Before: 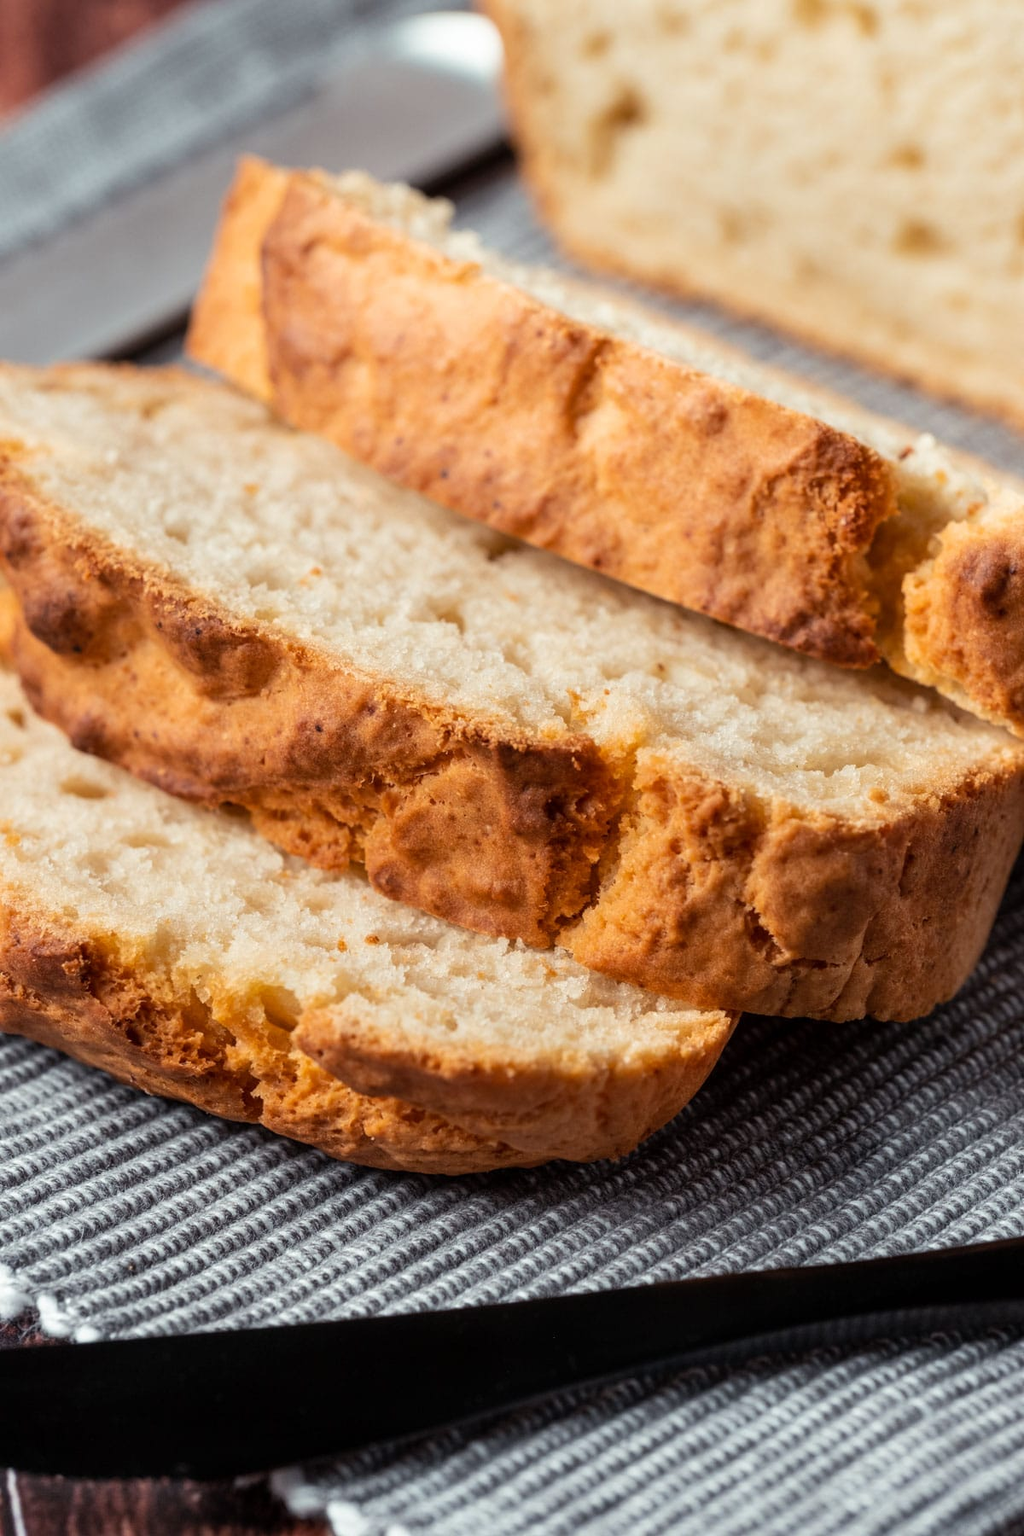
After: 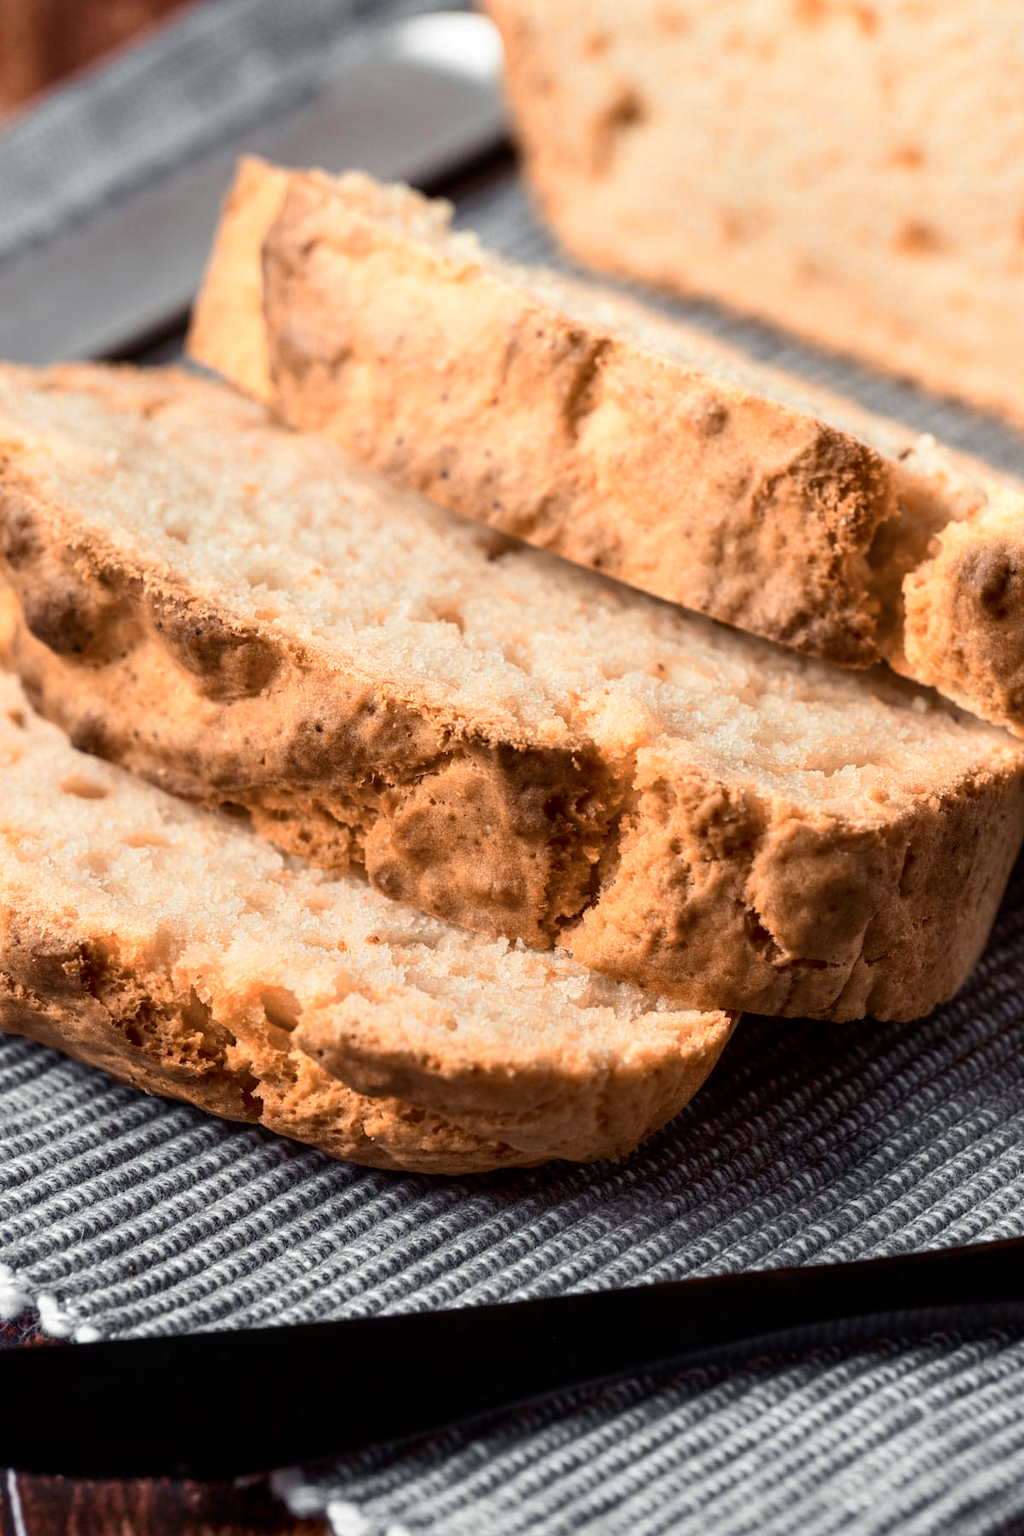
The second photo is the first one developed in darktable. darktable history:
color zones: curves: ch0 [(0.009, 0.528) (0.136, 0.6) (0.255, 0.586) (0.39, 0.528) (0.522, 0.584) (0.686, 0.736) (0.849, 0.561)]; ch1 [(0.045, 0.781) (0.14, 0.416) (0.257, 0.695) (0.442, 0.032) (0.738, 0.338) (0.818, 0.632) (0.891, 0.741) (1, 0.704)]; ch2 [(0, 0.667) (0.141, 0.52) (0.26, 0.37) (0.474, 0.432) (0.743, 0.286)]
contrast brightness saturation: brightness -0.094
